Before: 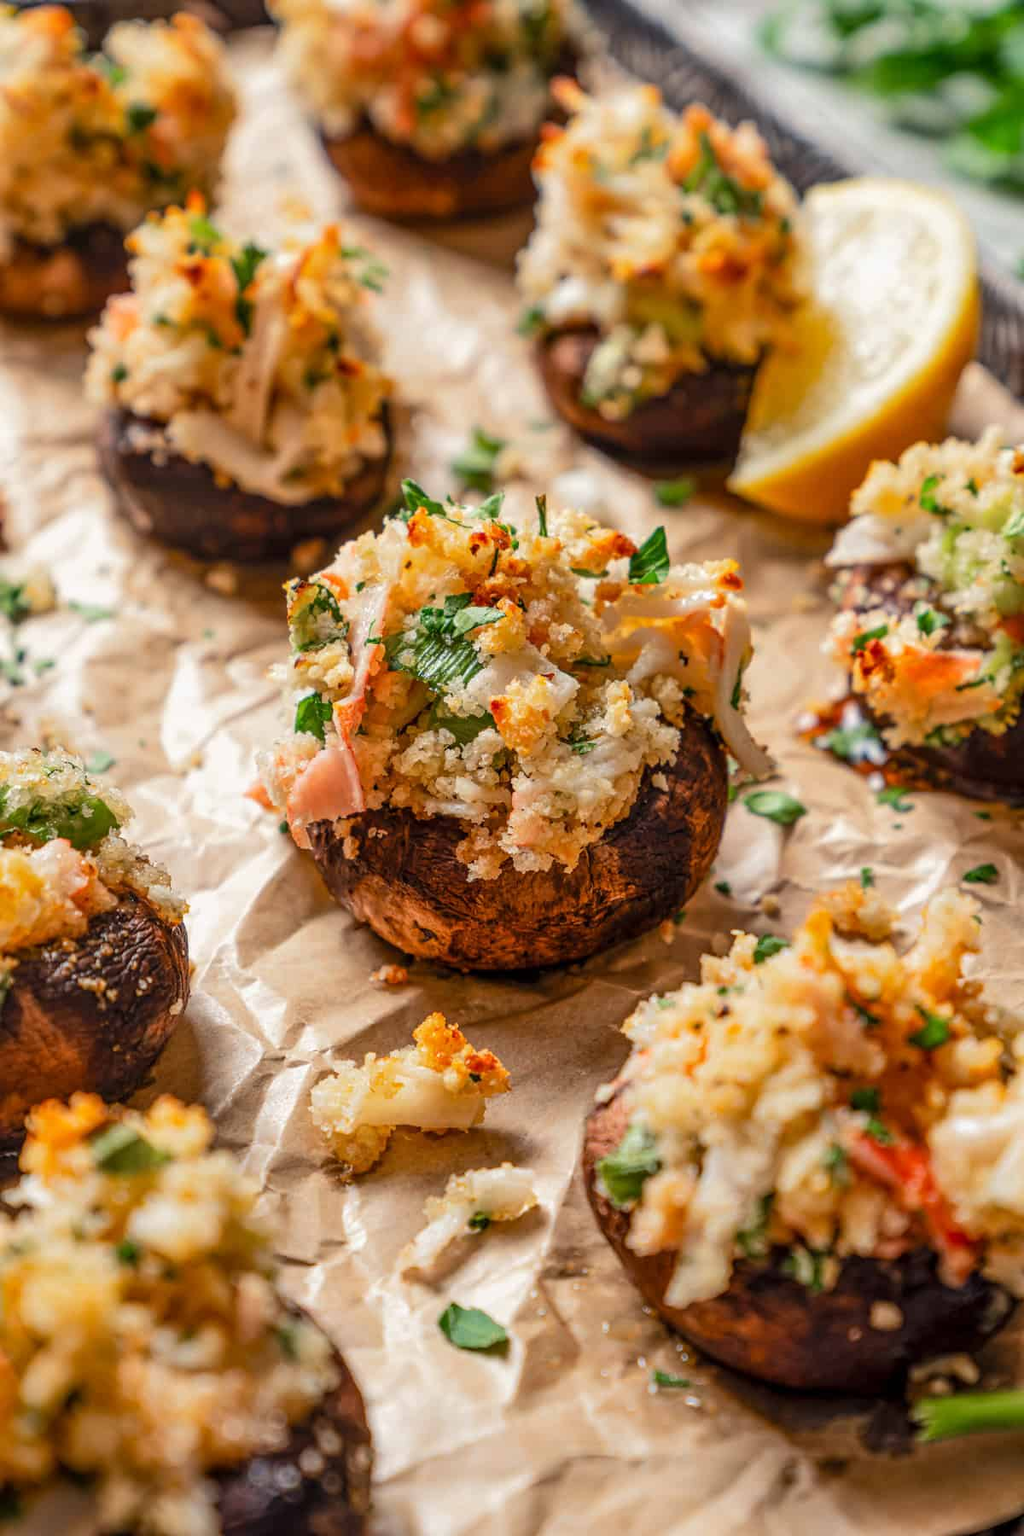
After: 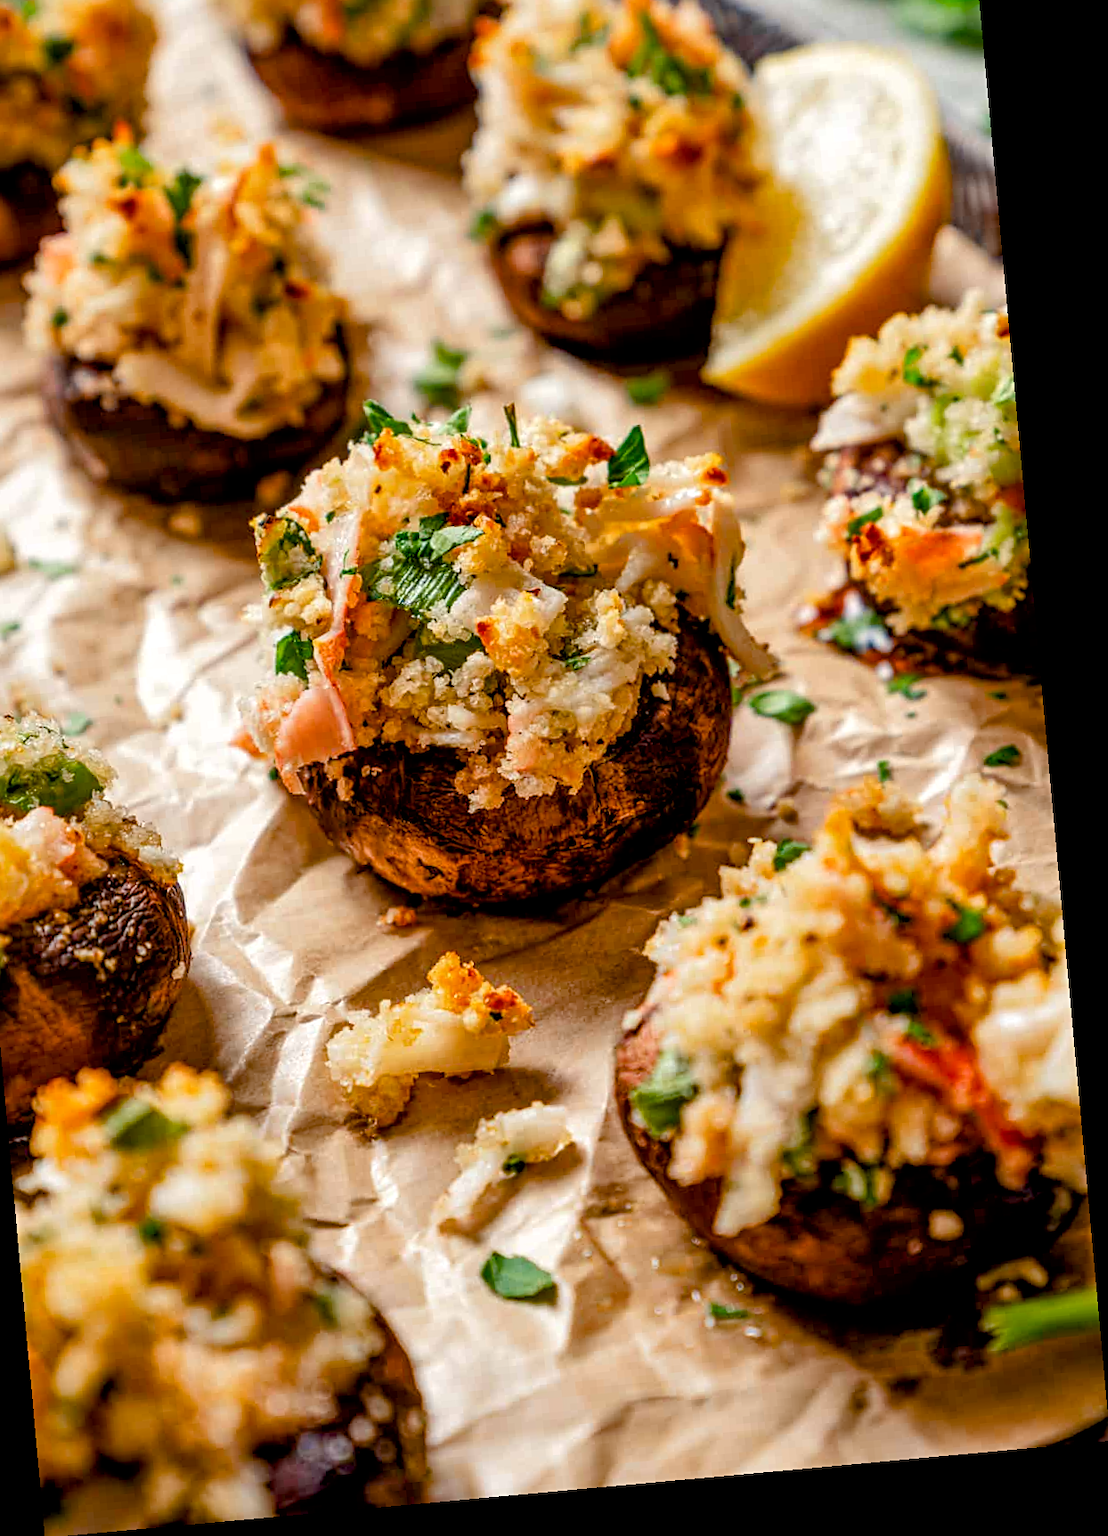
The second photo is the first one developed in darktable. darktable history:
rotate and perspective: rotation -5.2°, automatic cropping off
local contrast: mode bilateral grid, contrast 20, coarseness 50, detail 130%, midtone range 0.2
exposure: black level correction 0.01, exposure 0.014 EV, compensate highlight preservation false
crop and rotate: left 8.262%, top 9.226%
color balance rgb: perceptual saturation grading › global saturation 20%, perceptual saturation grading › highlights -25%, perceptual saturation grading › shadows 50%
sharpen: amount 0.2
